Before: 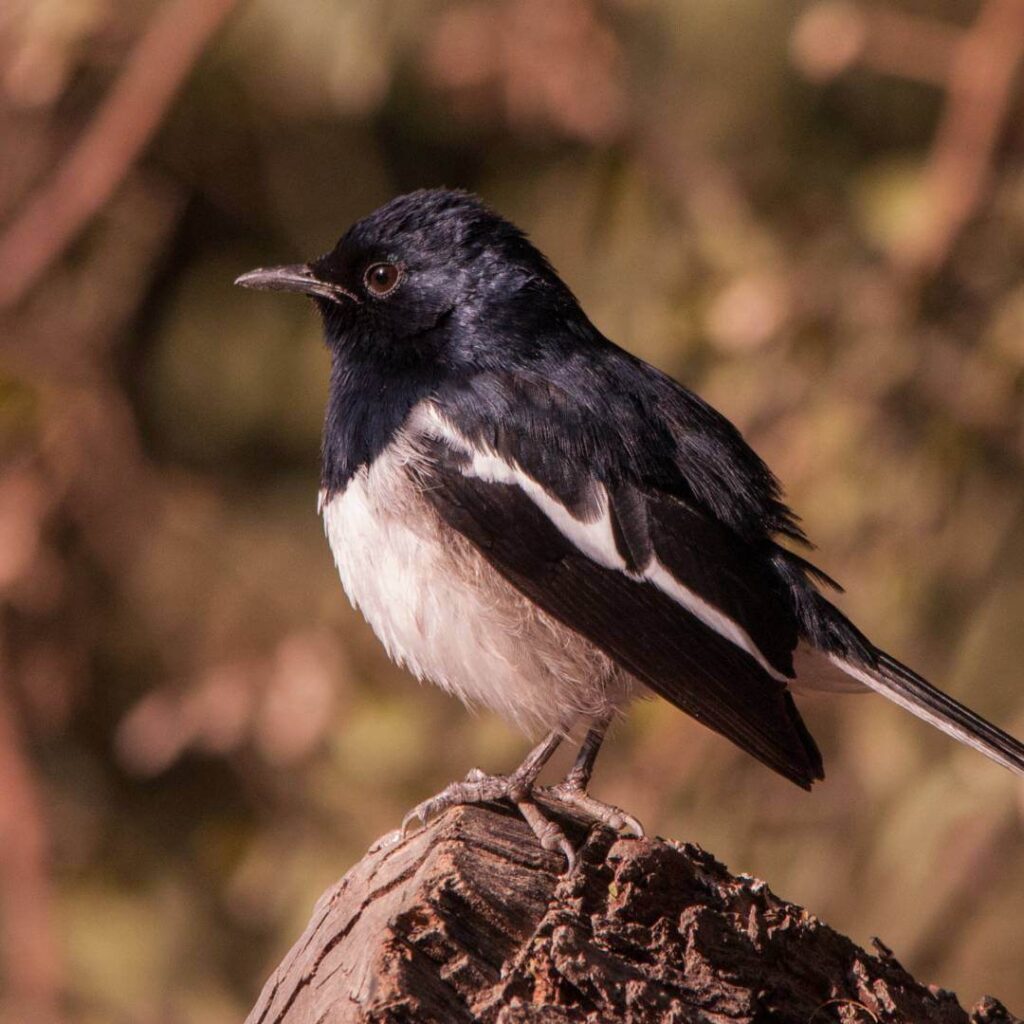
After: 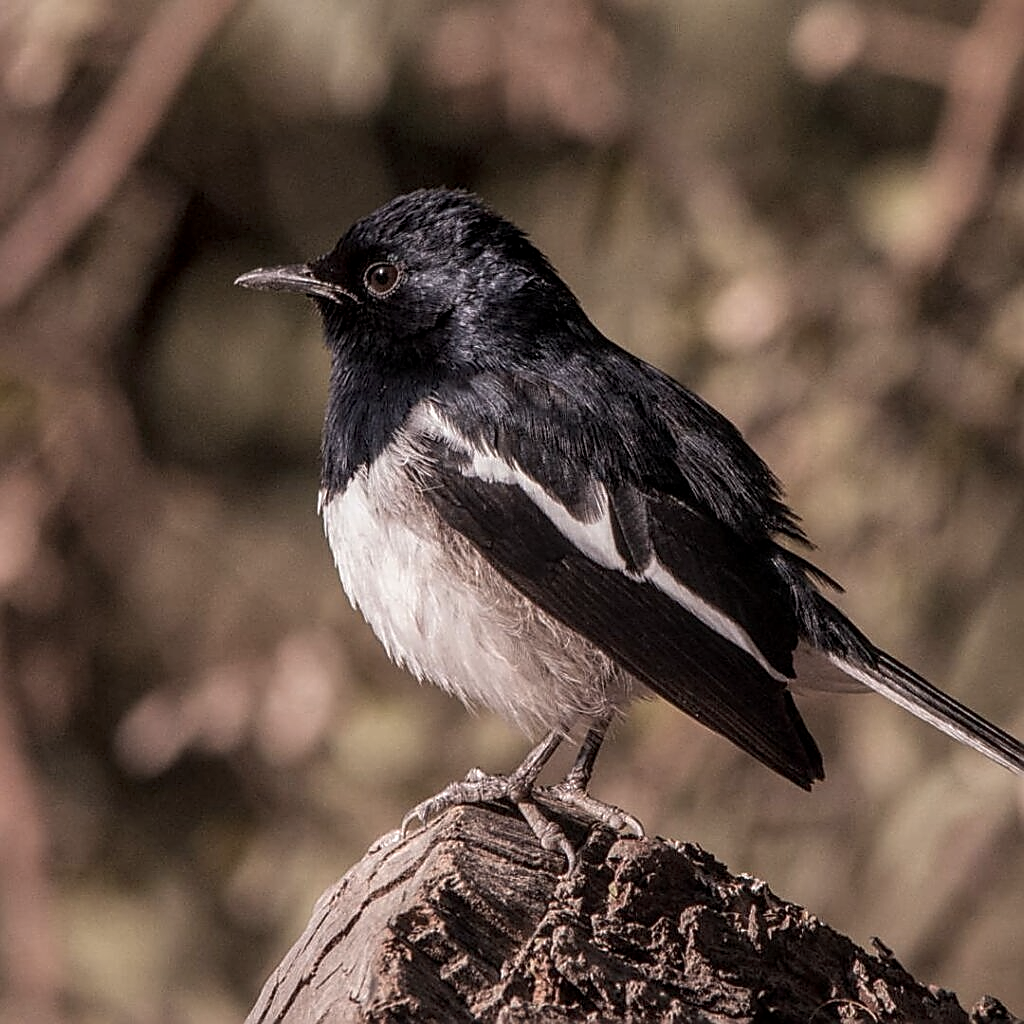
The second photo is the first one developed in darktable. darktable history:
contrast brightness saturation: contrast -0.05, saturation -0.41
sharpen: radius 1.685, amount 1.294
local contrast: detail 130%
